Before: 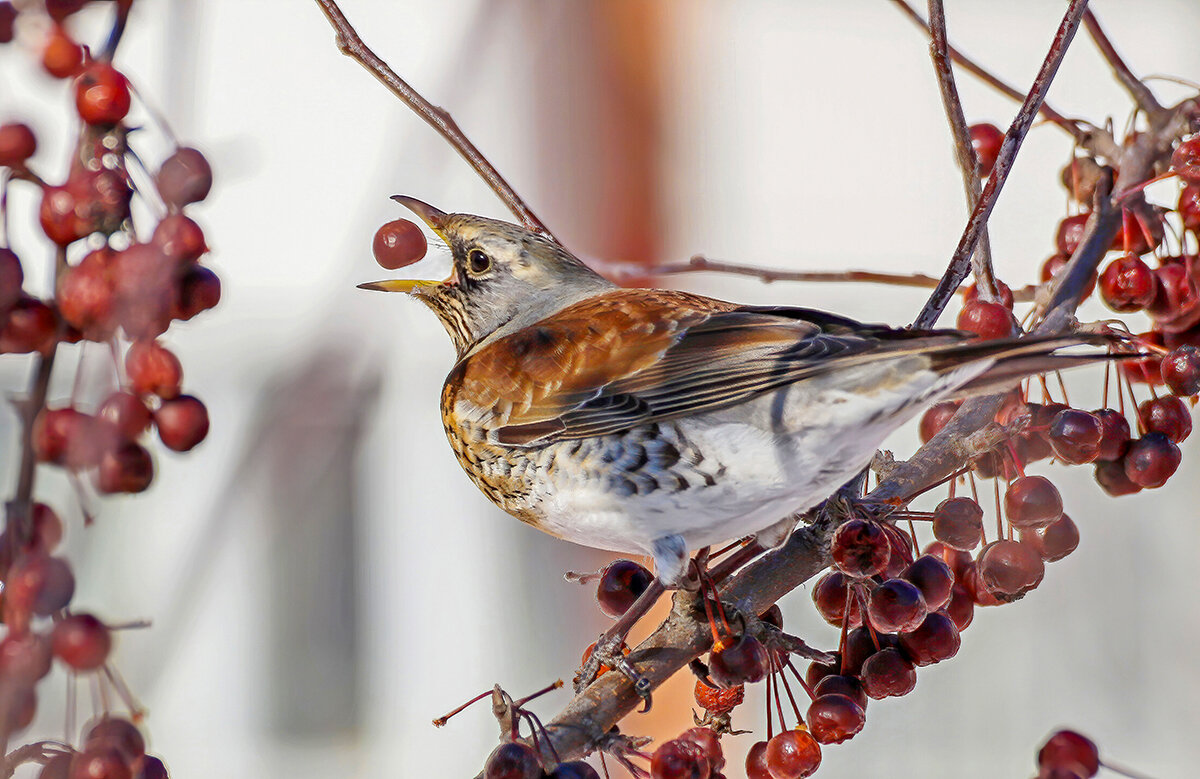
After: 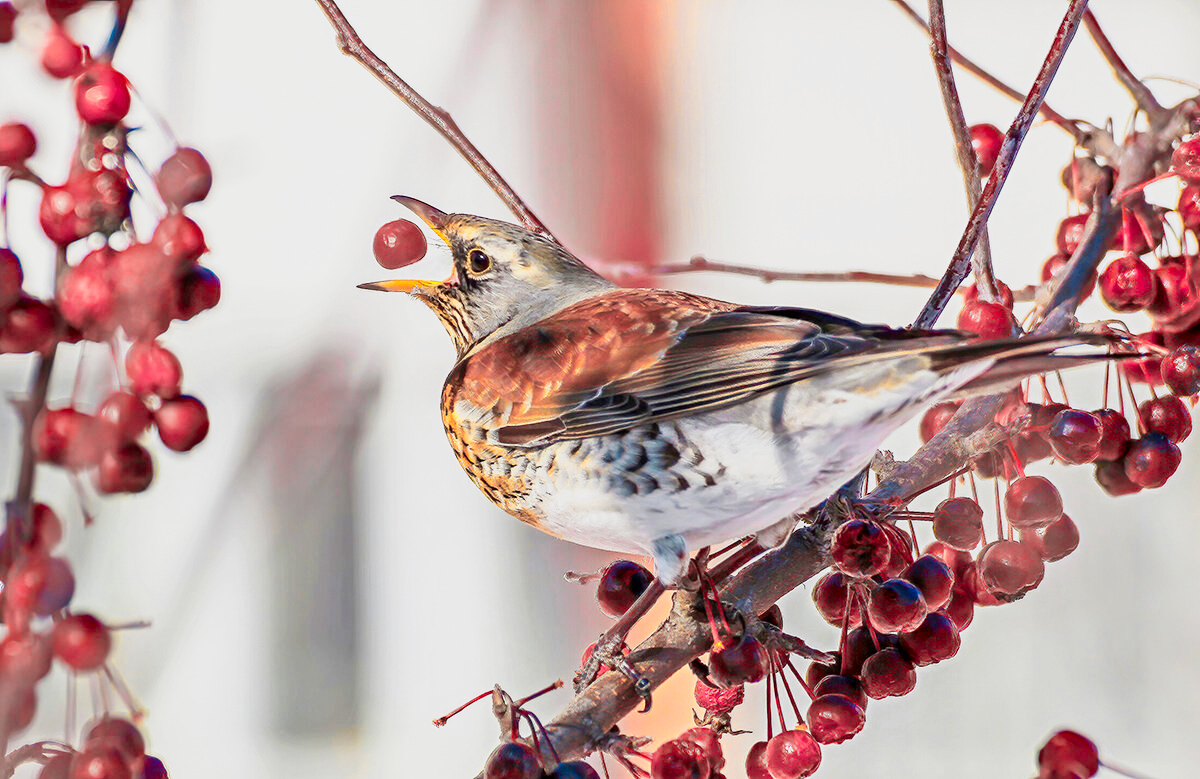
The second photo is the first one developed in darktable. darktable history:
base curve: curves: ch0 [(0, 0) (0.088, 0.125) (0.176, 0.251) (0.354, 0.501) (0.613, 0.749) (1, 0.877)], preserve colors none
exposure: exposure -0.059 EV, compensate highlight preservation false
color zones: curves: ch0 [(0.257, 0.558) (0.75, 0.565)]; ch1 [(0.004, 0.857) (0.14, 0.416) (0.257, 0.695) (0.442, 0.032) (0.736, 0.266) (0.891, 0.741)]; ch2 [(0, 0.623) (0.112, 0.436) (0.271, 0.474) (0.516, 0.64) (0.743, 0.286)]
